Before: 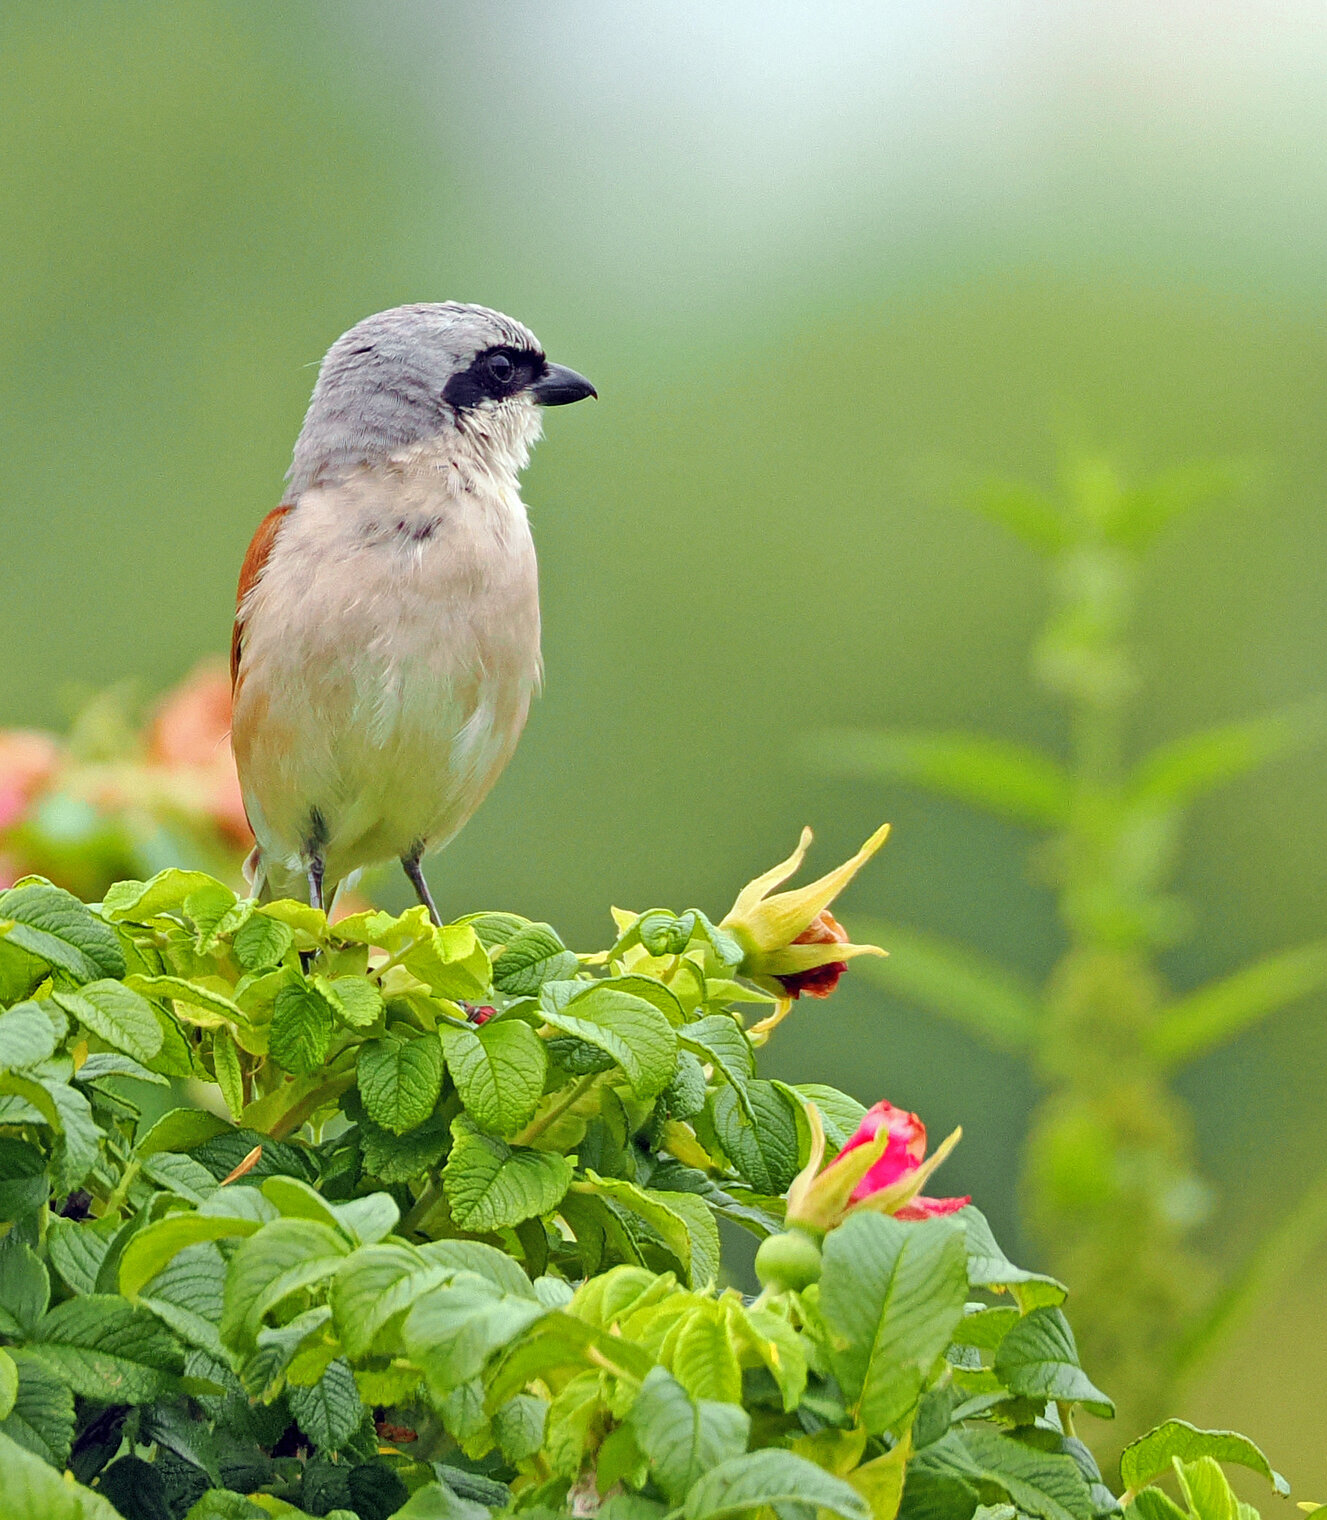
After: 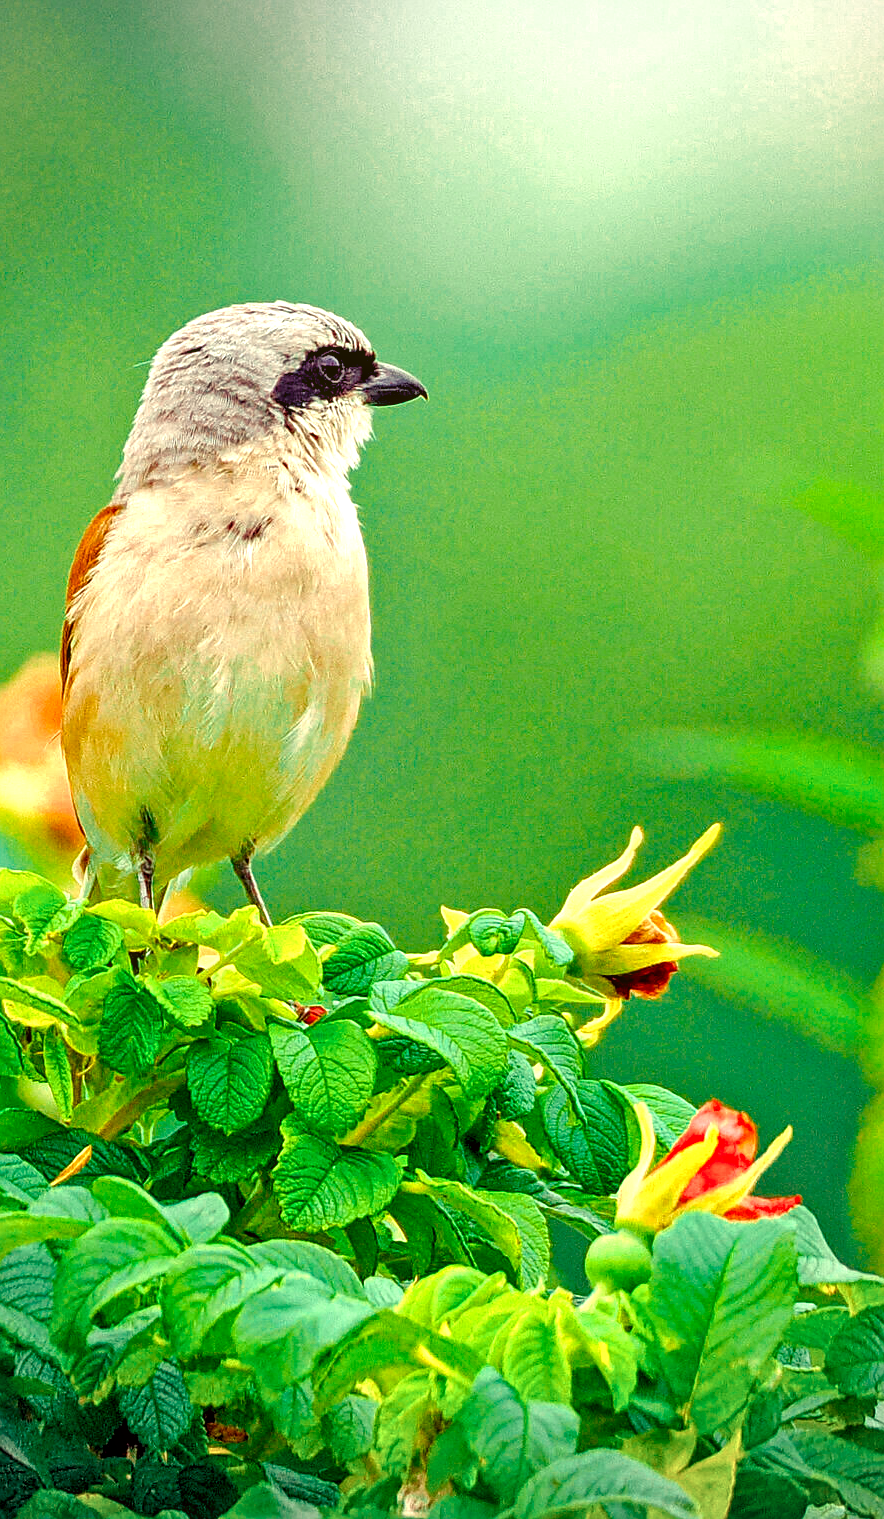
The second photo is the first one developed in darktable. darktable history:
crop and rotate: left 12.839%, right 20.487%
exposure: exposure 0.751 EV, compensate exposure bias true, compensate highlight preservation false
color correction: highlights a* 0.167, highlights b* 28.98, shadows a* -0.313, shadows b* 21.84
vignetting: fall-off radius 61.05%
color zones: curves: ch0 [(0, 0.5) (0.125, 0.4) (0.25, 0.5) (0.375, 0.4) (0.5, 0.4) (0.625, 0.35) (0.75, 0.35) (0.875, 0.5)]; ch1 [(0, 0.35) (0.125, 0.45) (0.25, 0.35) (0.375, 0.35) (0.5, 0.35) (0.625, 0.35) (0.75, 0.45) (0.875, 0.35)]; ch2 [(0, 0.6) (0.125, 0.5) (0.25, 0.5) (0.375, 0.6) (0.5, 0.6) (0.625, 0.5) (0.75, 0.5) (0.875, 0.5)]
sharpen: on, module defaults
color balance rgb: shadows lift › chroma 1.004%, shadows lift › hue 31.12°, linear chroma grading › shadows -9.516%, linear chroma grading › global chroma 19.621%, perceptual saturation grading › global saturation 45.156%, perceptual saturation grading › highlights -50.419%, perceptual saturation grading › shadows 30.287%, global vibrance 20%
local contrast: on, module defaults
